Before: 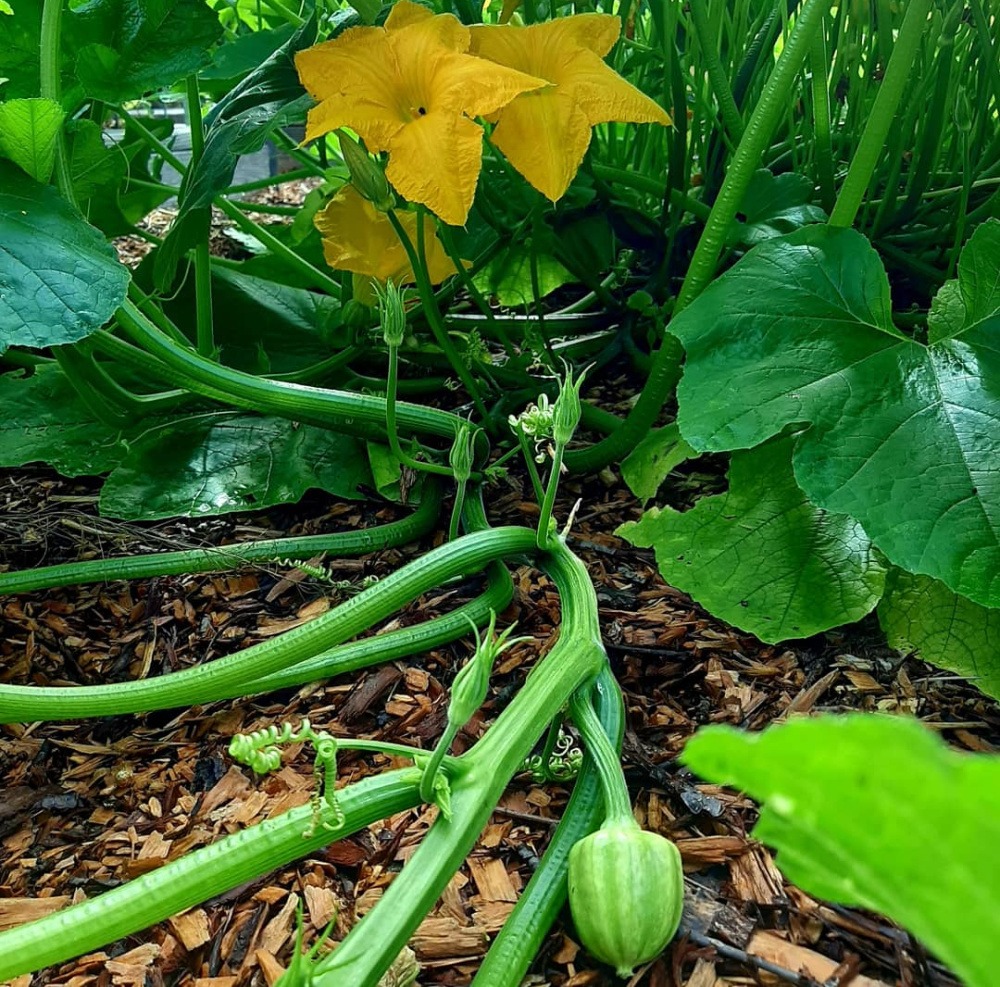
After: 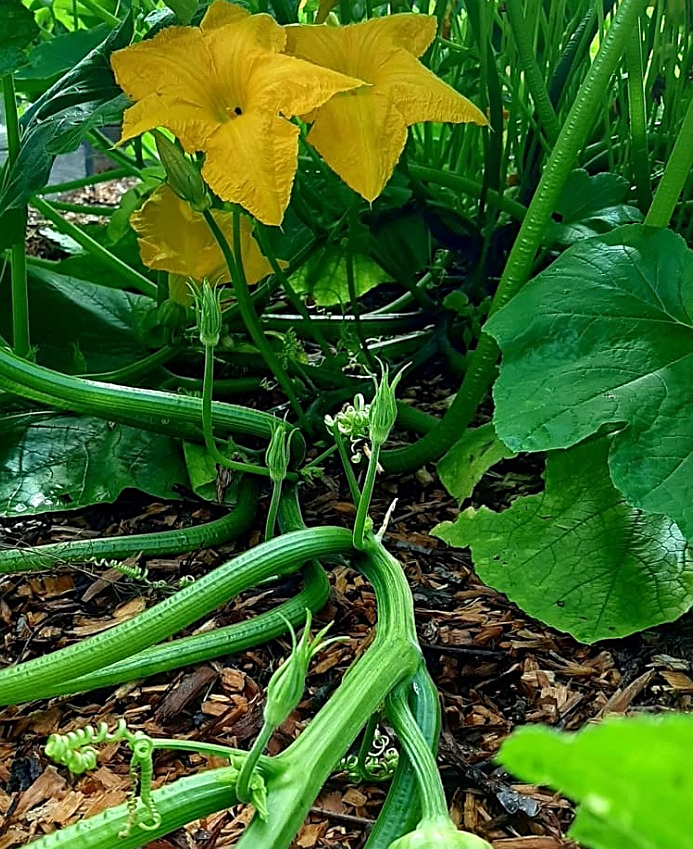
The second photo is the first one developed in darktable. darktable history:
tone equalizer: on, module defaults
sharpen: on, module defaults
crop: left 18.479%, right 12.2%, bottom 13.971%
